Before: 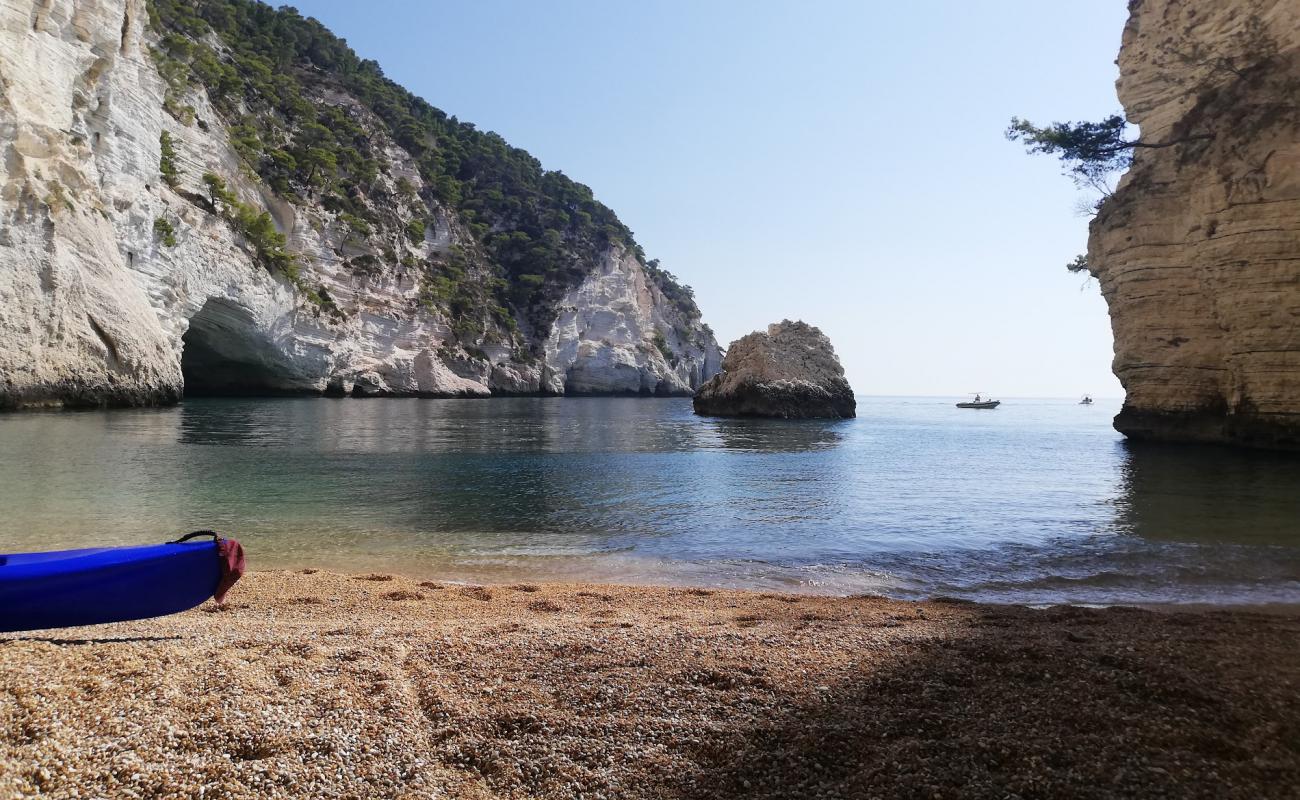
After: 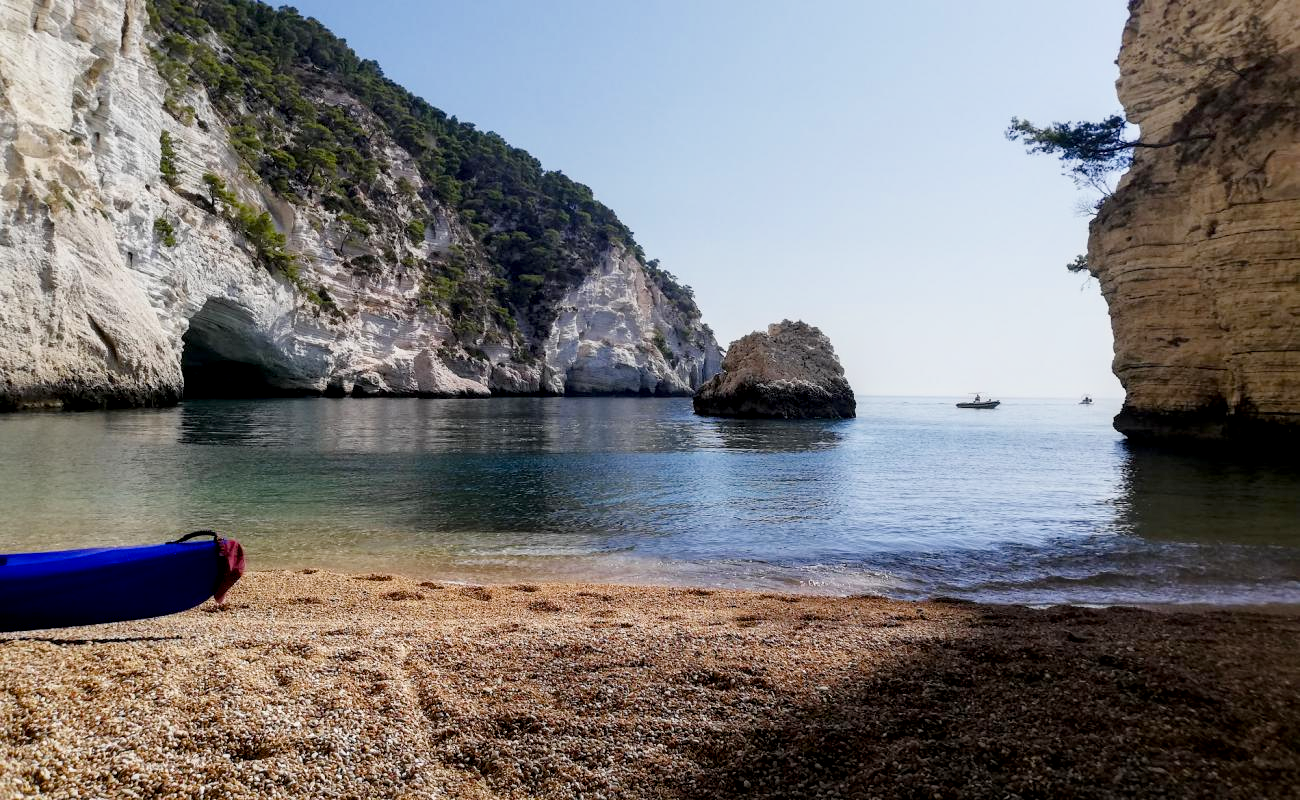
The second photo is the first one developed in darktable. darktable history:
color balance rgb: perceptual saturation grading › global saturation 20%, perceptual saturation grading › highlights -25.594%, perceptual saturation grading › shadows 25.246%
filmic rgb: black relative exposure -9.61 EV, white relative exposure 3.05 EV, hardness 6.16
local contrast: highlights 27%, shadows 77%, midtone range 0.744
tone equalizer: on, module defaults
